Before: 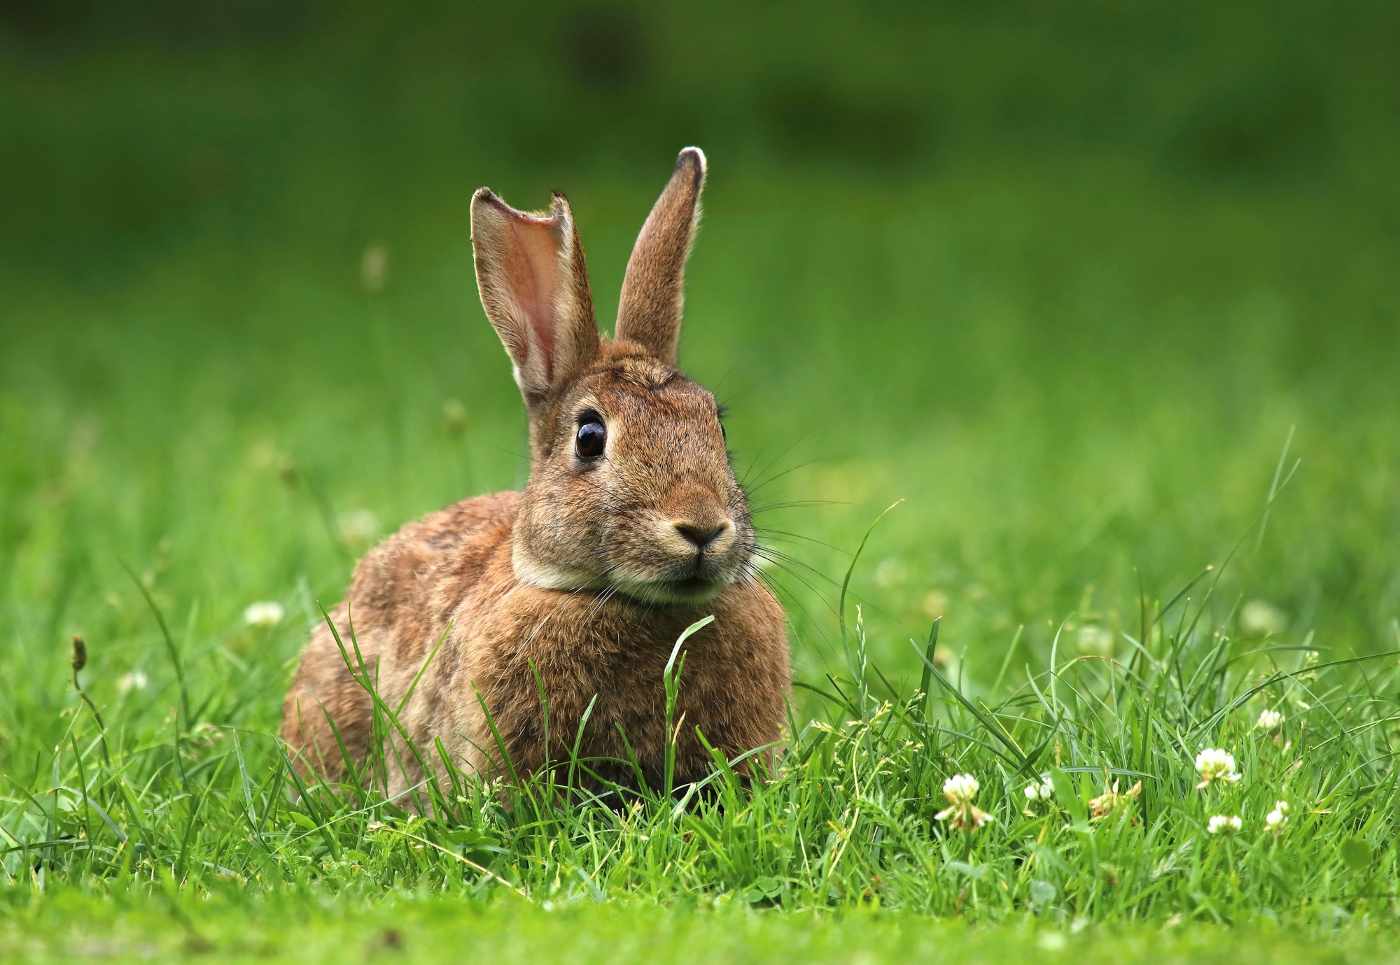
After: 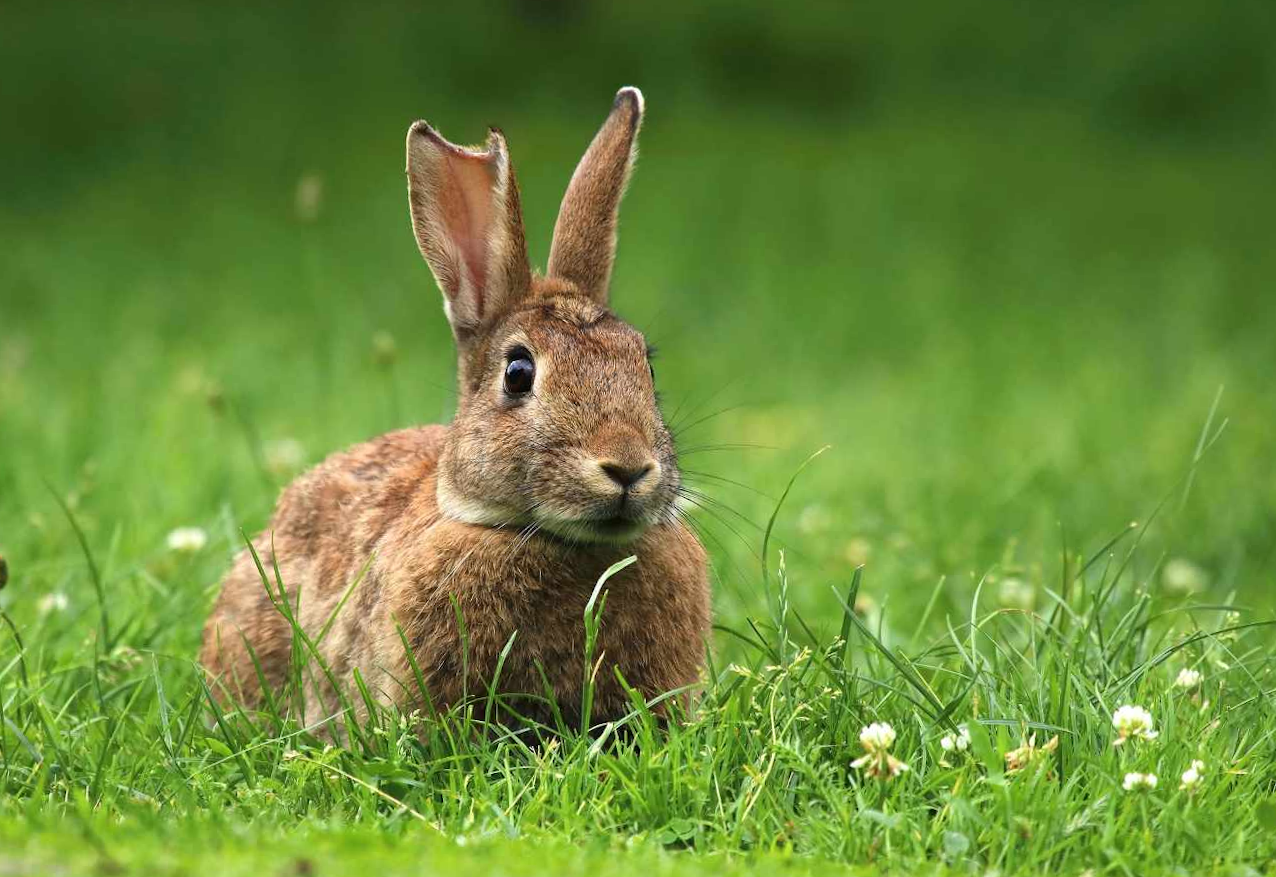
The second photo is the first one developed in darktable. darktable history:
crop and rotate: angle -1.91°, left 3.082%, top 4.171%, right 1.405%, bottom 0.59%
